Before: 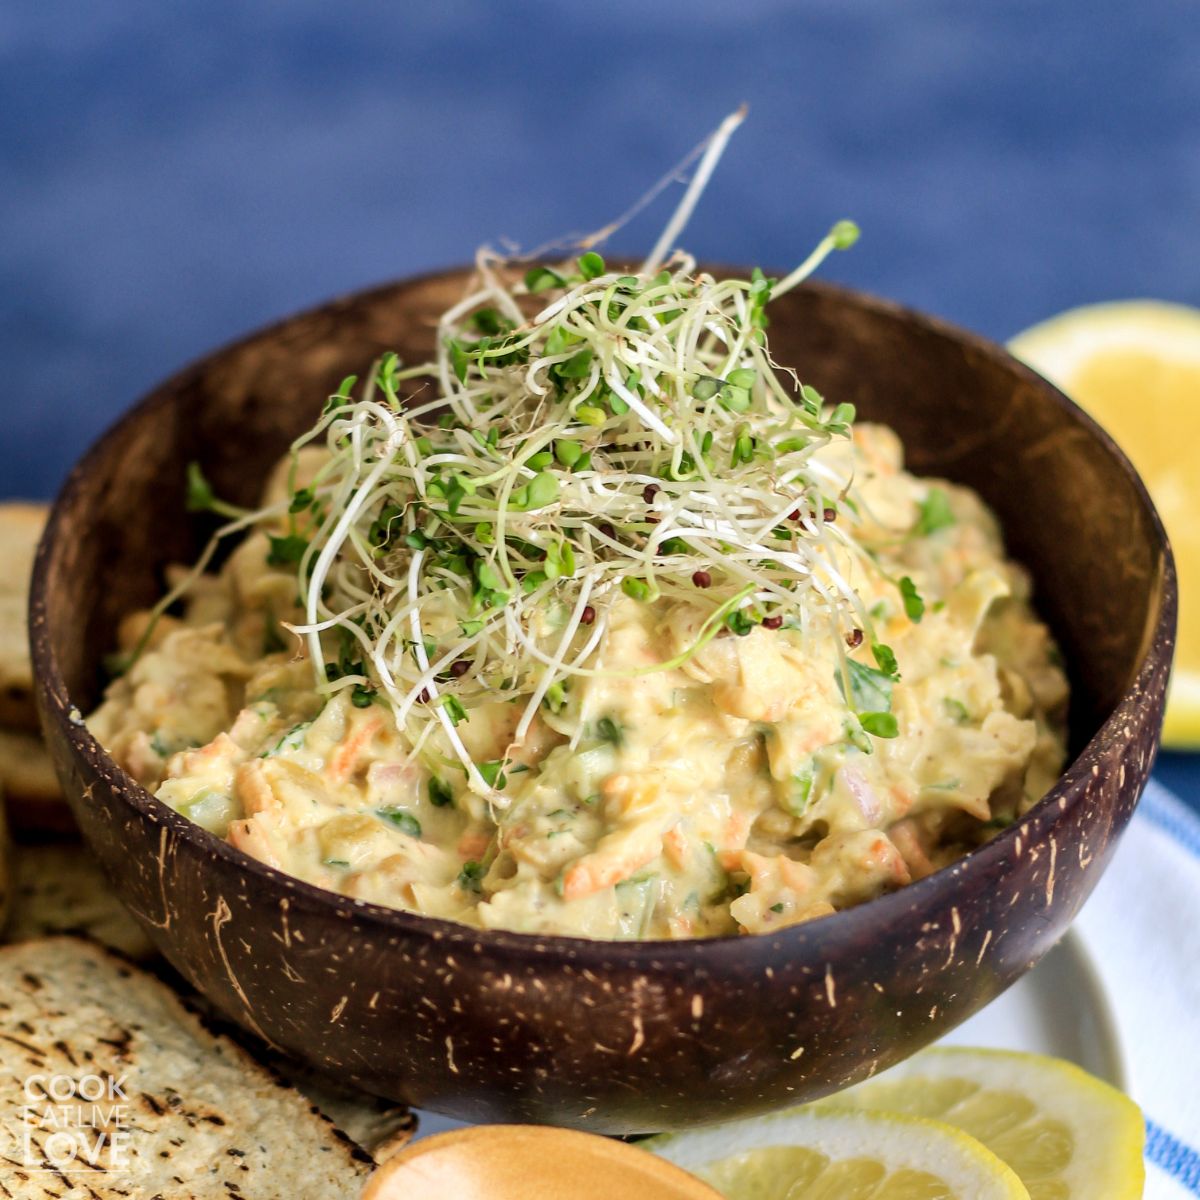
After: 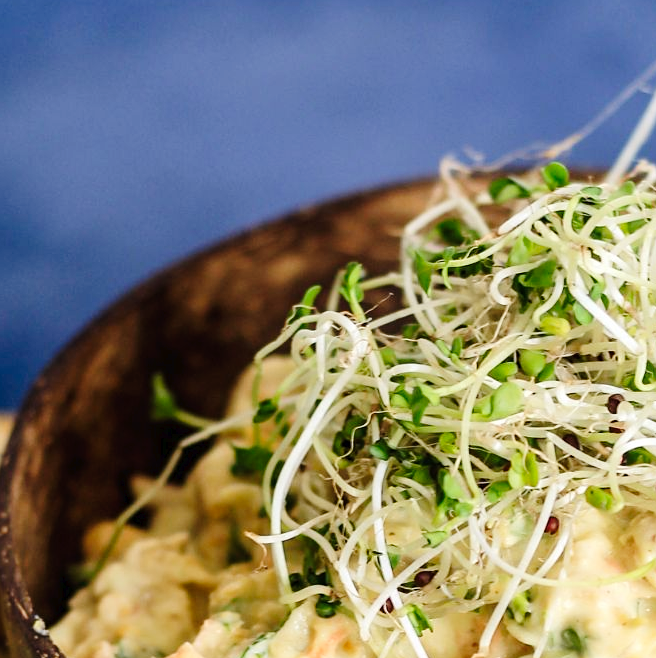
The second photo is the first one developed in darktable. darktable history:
crop and rotate: left 3.047%, top 7.509%, right 42.236%, bottom 37.598%
sharpen: amount 0.2
tone curve: curves: ch0 [(0, 0) (0.003, 0.015) (0.011, 0.019) (0.025, 0.026) (0.044, 0.041) (0.069, 0.057) (0.1, 0.085) (0.136, 0.116) (0.177, 0.158) (0.224, 0.215) (0.277, 0.286) (0.335, 0.367) (0.399, 0.452) (0.468, 0.534) (0.543, 0.612) (0.623, 0.698) (0.709, 0.775) (0.801, 0.858) (0.898, 0.928) (1, 1)], preserve colors none
